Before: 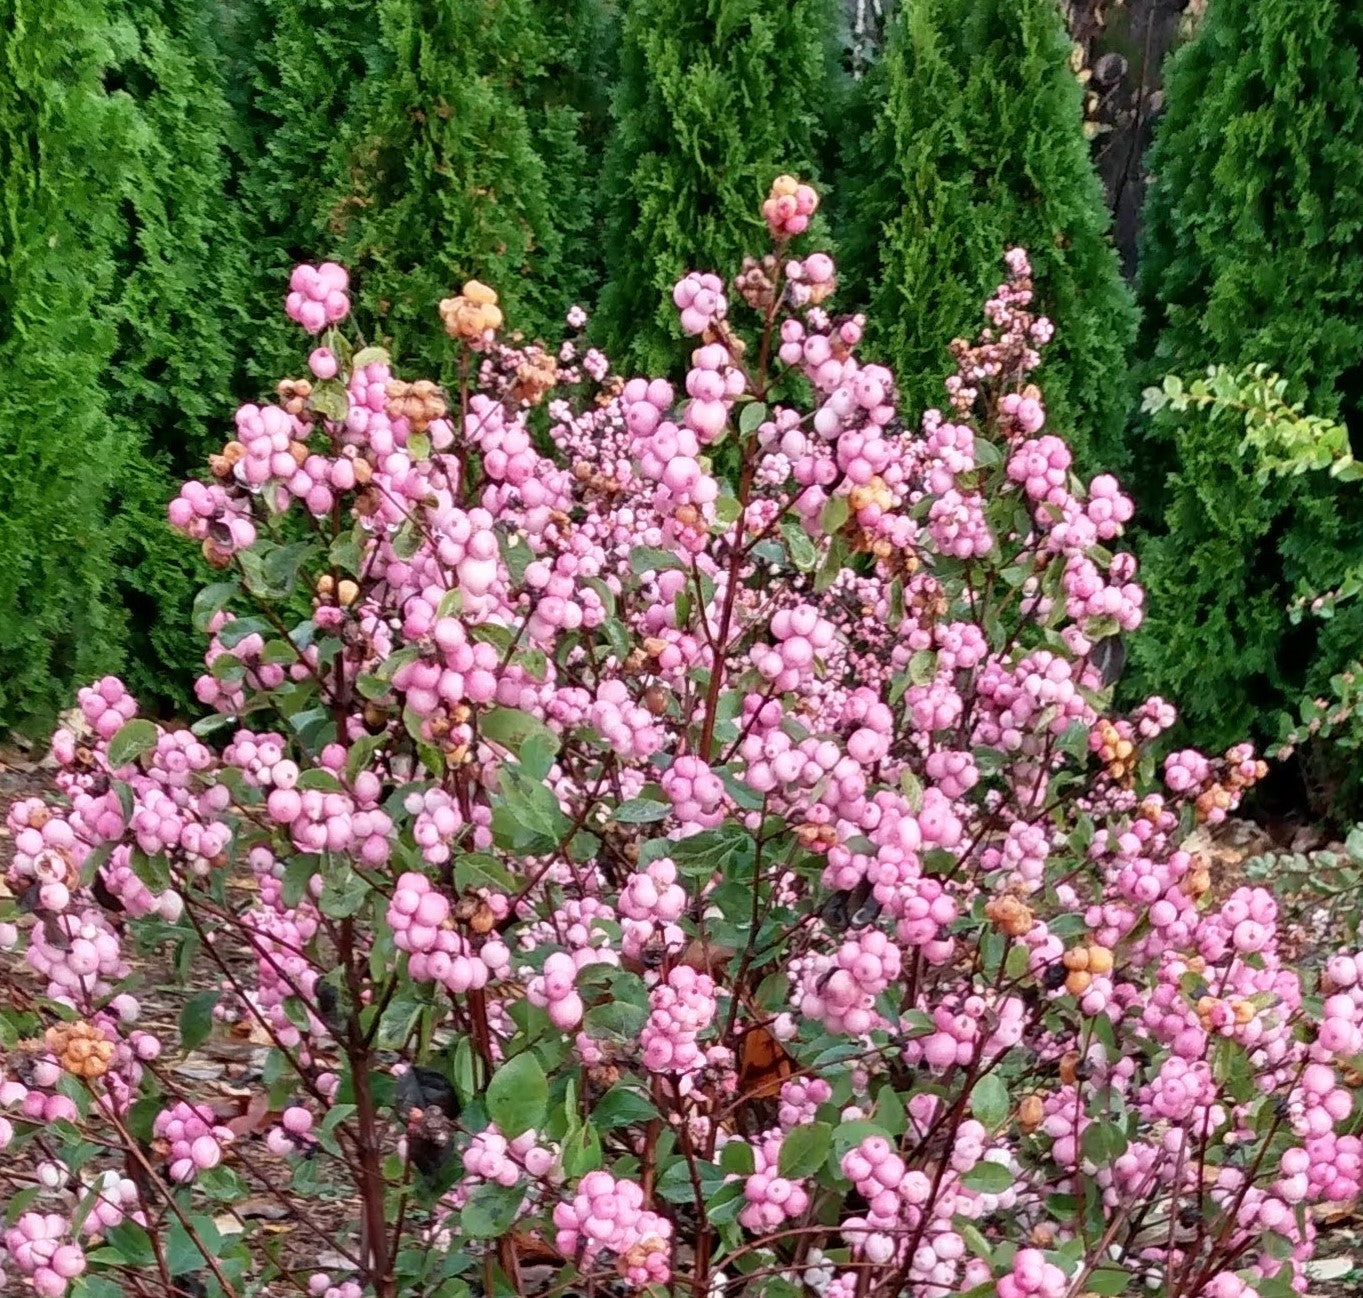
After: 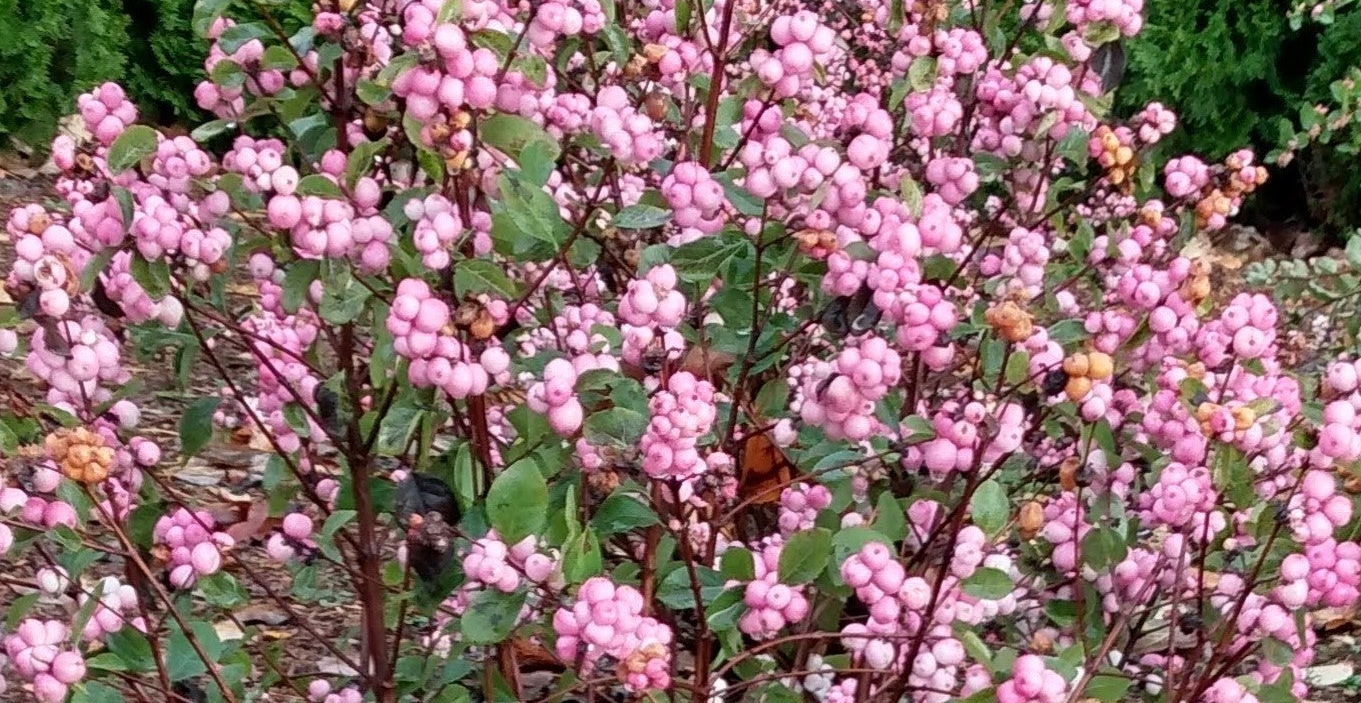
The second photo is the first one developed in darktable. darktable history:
crop and rotate: top 45.765%, right 0.12%
